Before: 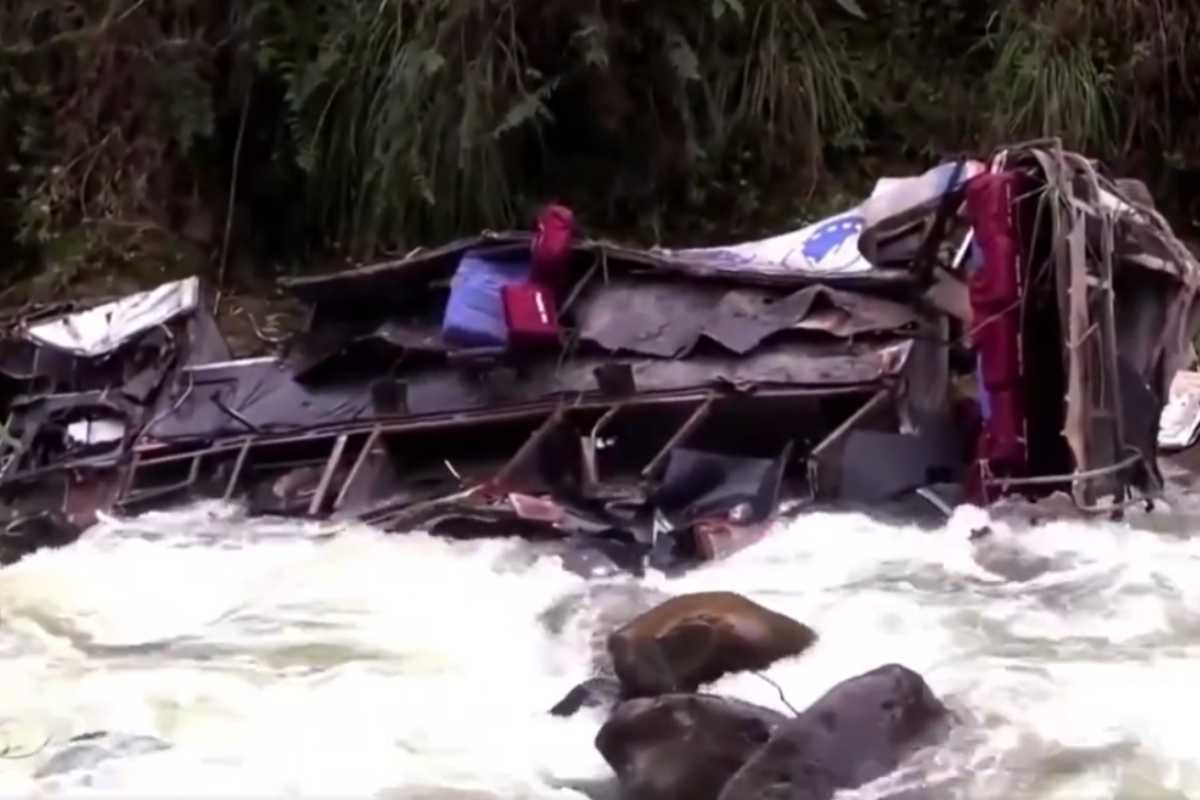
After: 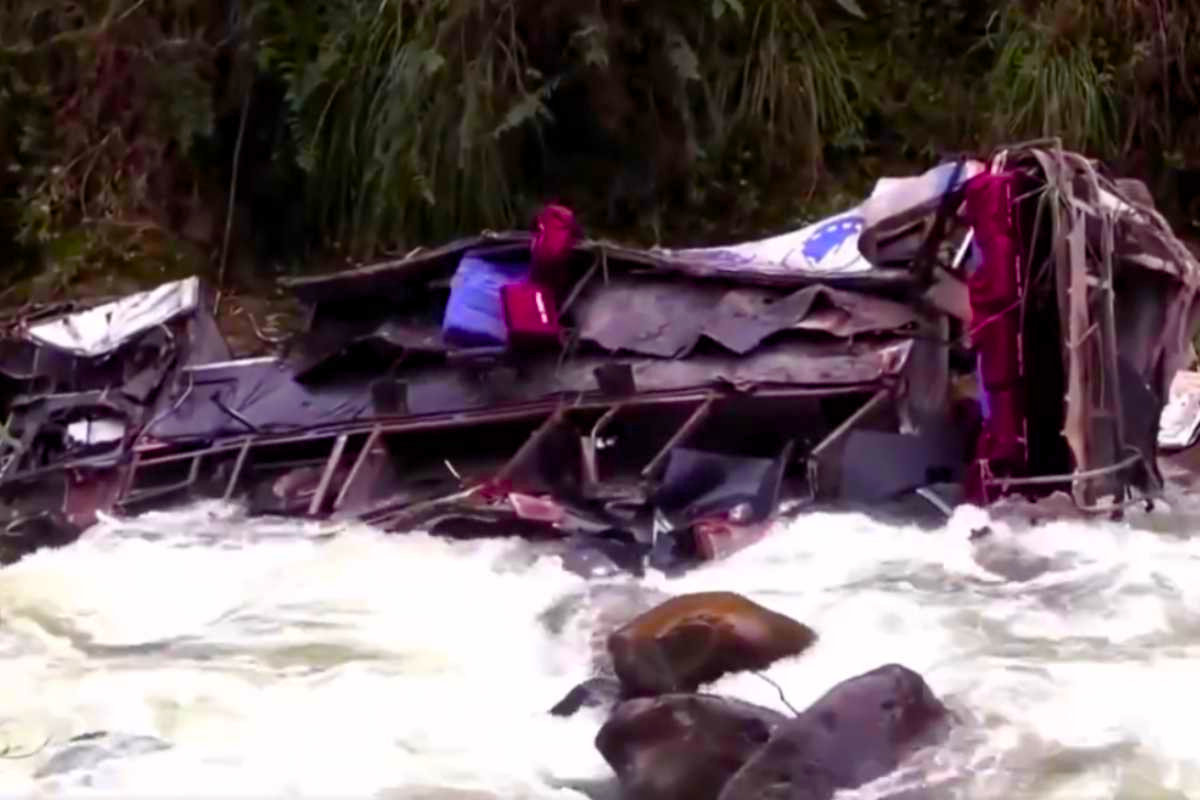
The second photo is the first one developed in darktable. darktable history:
color balance rgb: highlights gain › chroma 0.236%, highlights gain › hue 330.21°, linear chroma grading › global chroma 16.228%, perceptual saturation grading › global saturation 20%, perceptual saturation grading › highlights -13.882%, perceptual saturation grading › shadows 49.939%, global vibrance 5.92%
